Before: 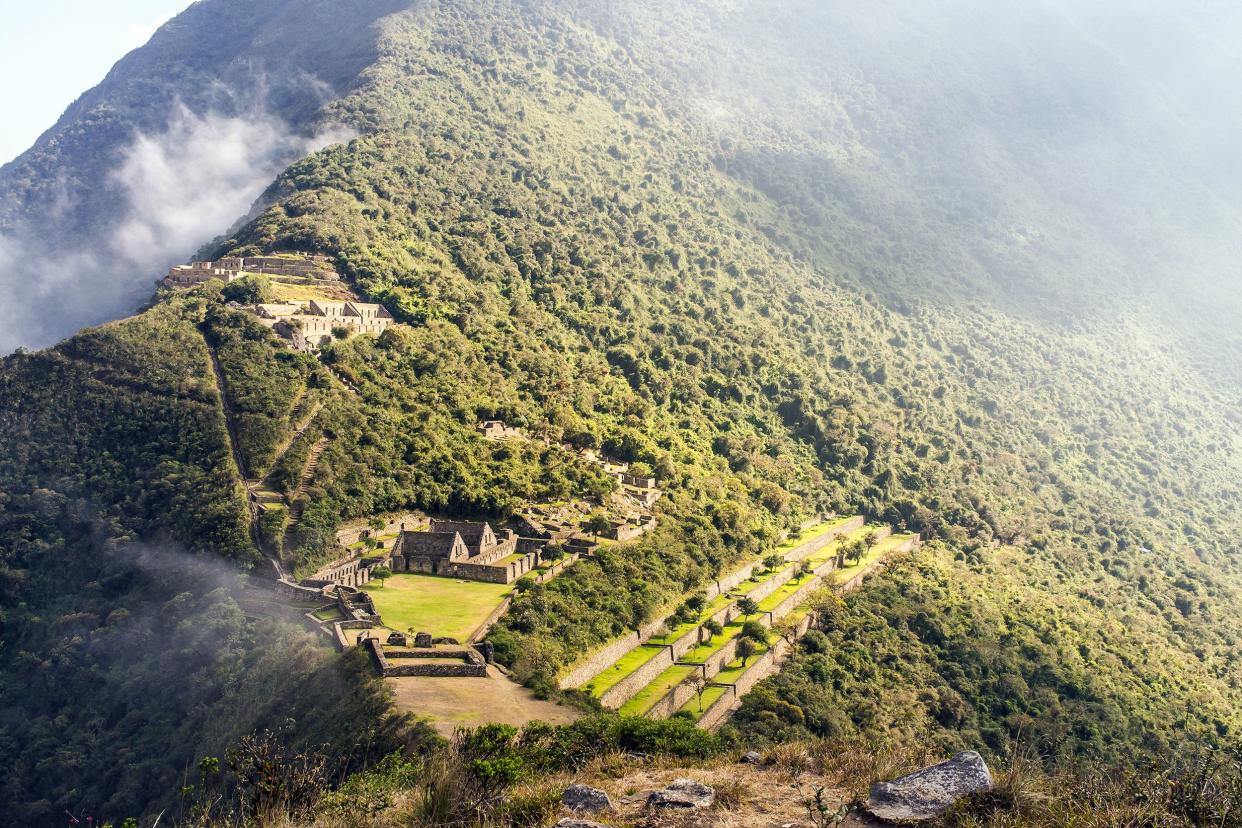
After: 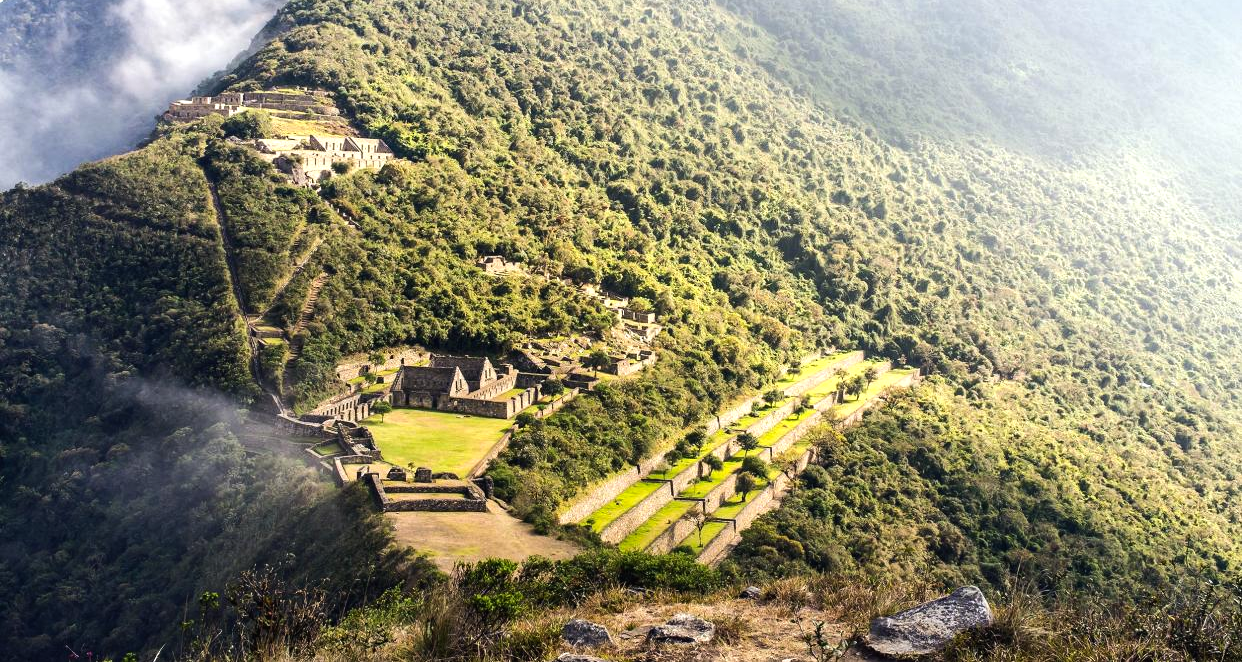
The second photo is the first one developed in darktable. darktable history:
contrast brightness saturation: contrast -0.02, brightness -0.01, saturation 0.03
tone equalizer: -8 EV -0.417 EV, -7 EV -0.389 EV, -6 EV -0.333 EV, -5 EV -0.222 EV, -3 EV 0.222 EV, -2 EV 0.333 EV, -1 EV 0.389 EV, +0 EV 0.417 EV, edges refinement/feathering 500, mask exposure compensation -1.57 EV, preserve details no
crop and rotate: top 19.998%
